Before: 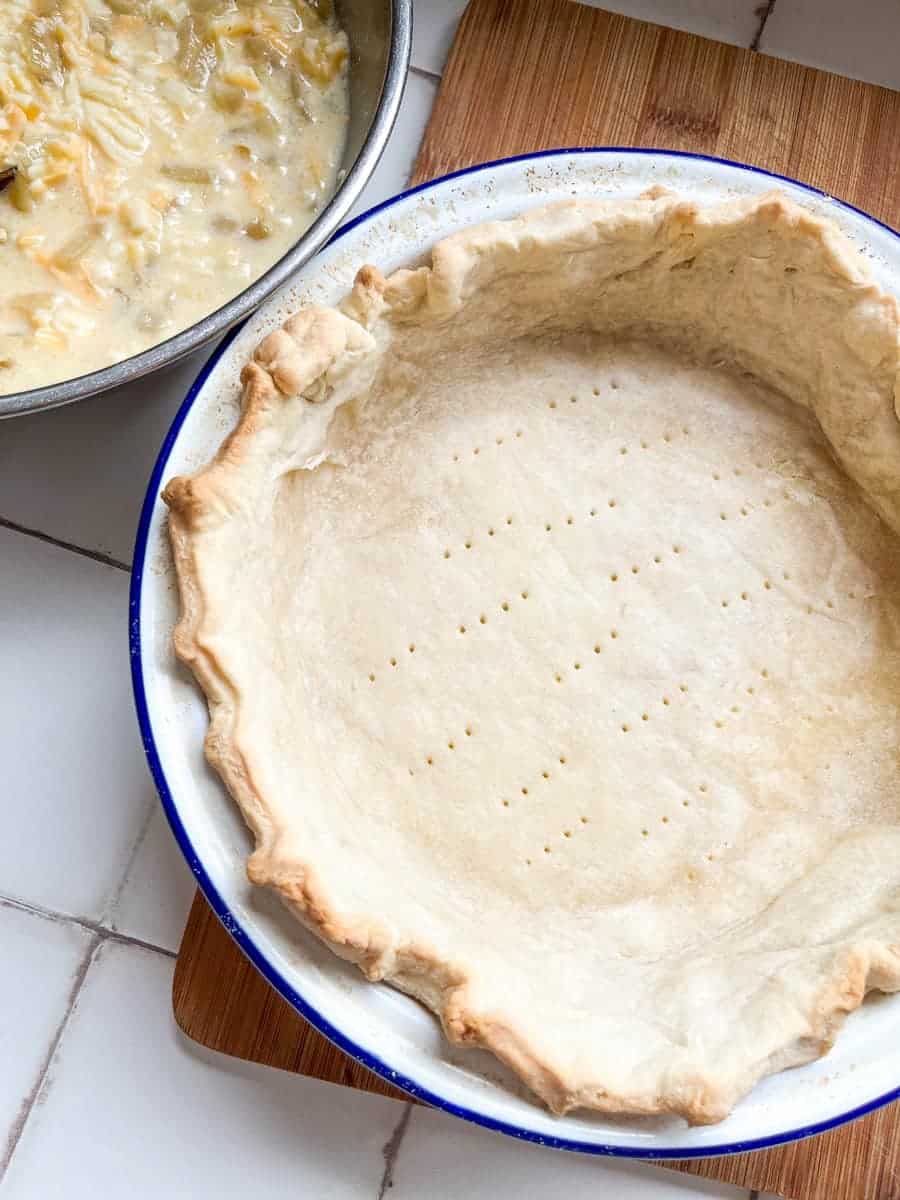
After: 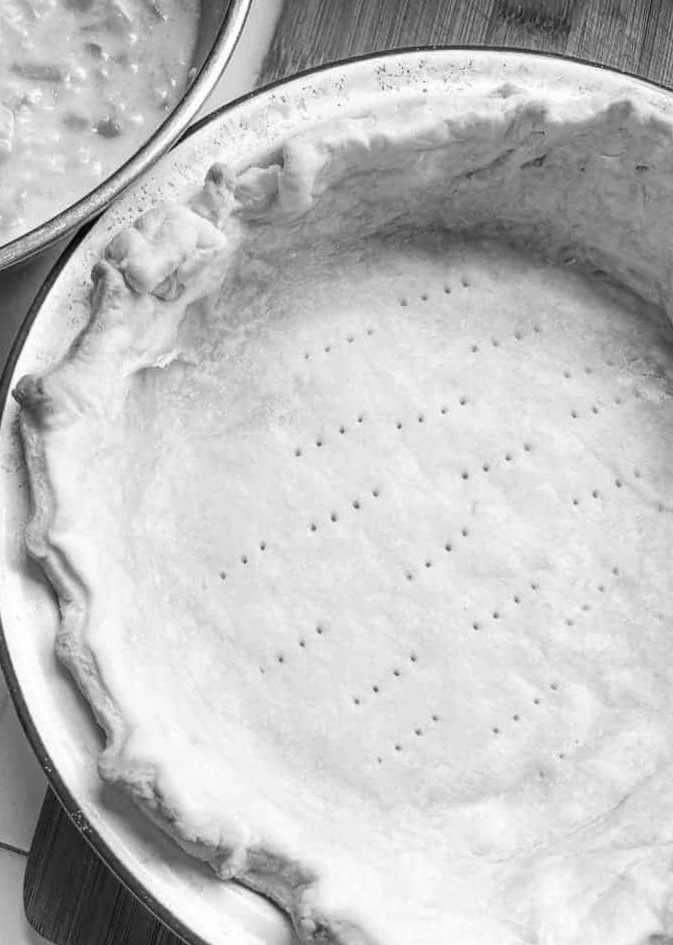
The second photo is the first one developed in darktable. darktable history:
color calibration: output gray [0.21, 0.42, 0.37, 0], illuminant same as pipeline (D50), adaptation none (bypass), x 0.332, y 0.334, temperature 5004.88 K
contrast equalizer: y [[0.502, 0.505, 0.512, 0.529, 0.564, 0.588], [0.5 ×6], [0.502, 0.505, 0.512, 0.529, 0.564, 0.588], [0, 0.001, 0.001, 0.004, 0.008, 0.011], [0, 0.001, 0.001, 0.004, 0.008, 0.011]], mix -0.193
crop: left 16.666%, top 8.529%, right 8.454%, bottom 12.638%
